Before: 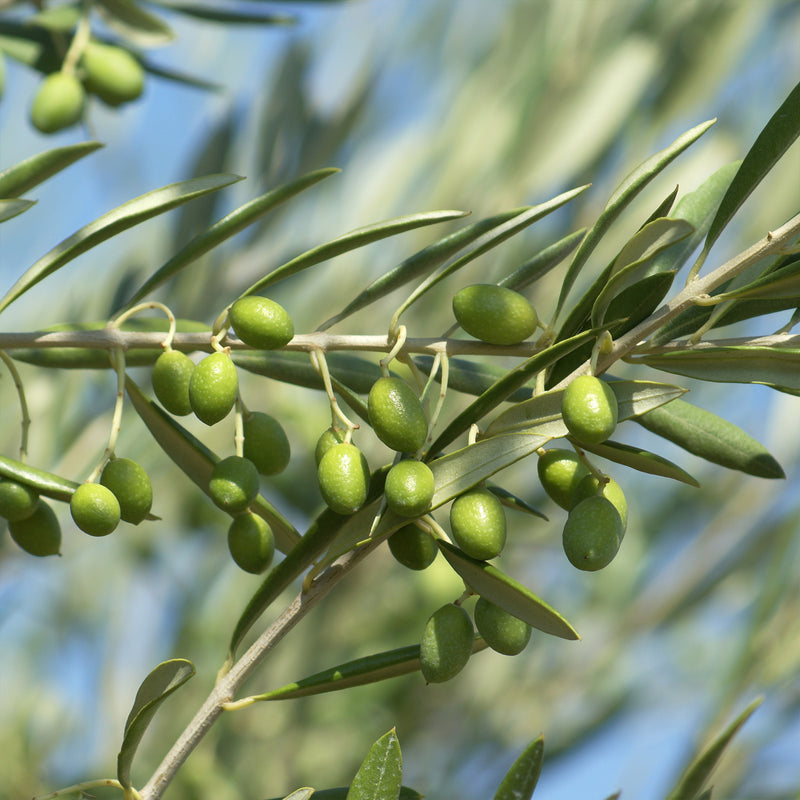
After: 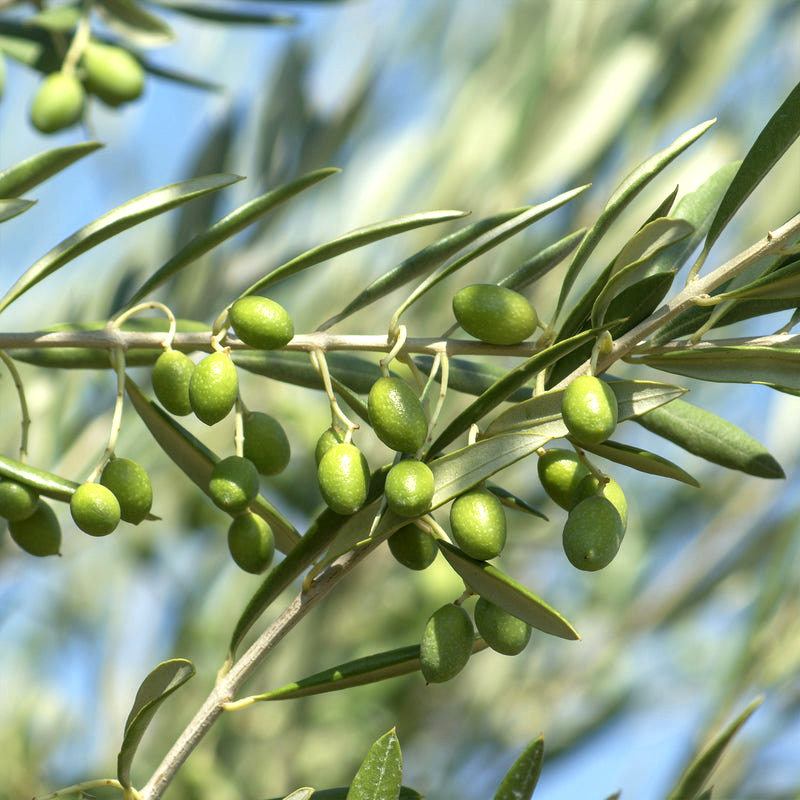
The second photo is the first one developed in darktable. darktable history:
local contrast: on, module defaults
exposure: exposure 0.336 EV, compensate highlight preservation false
